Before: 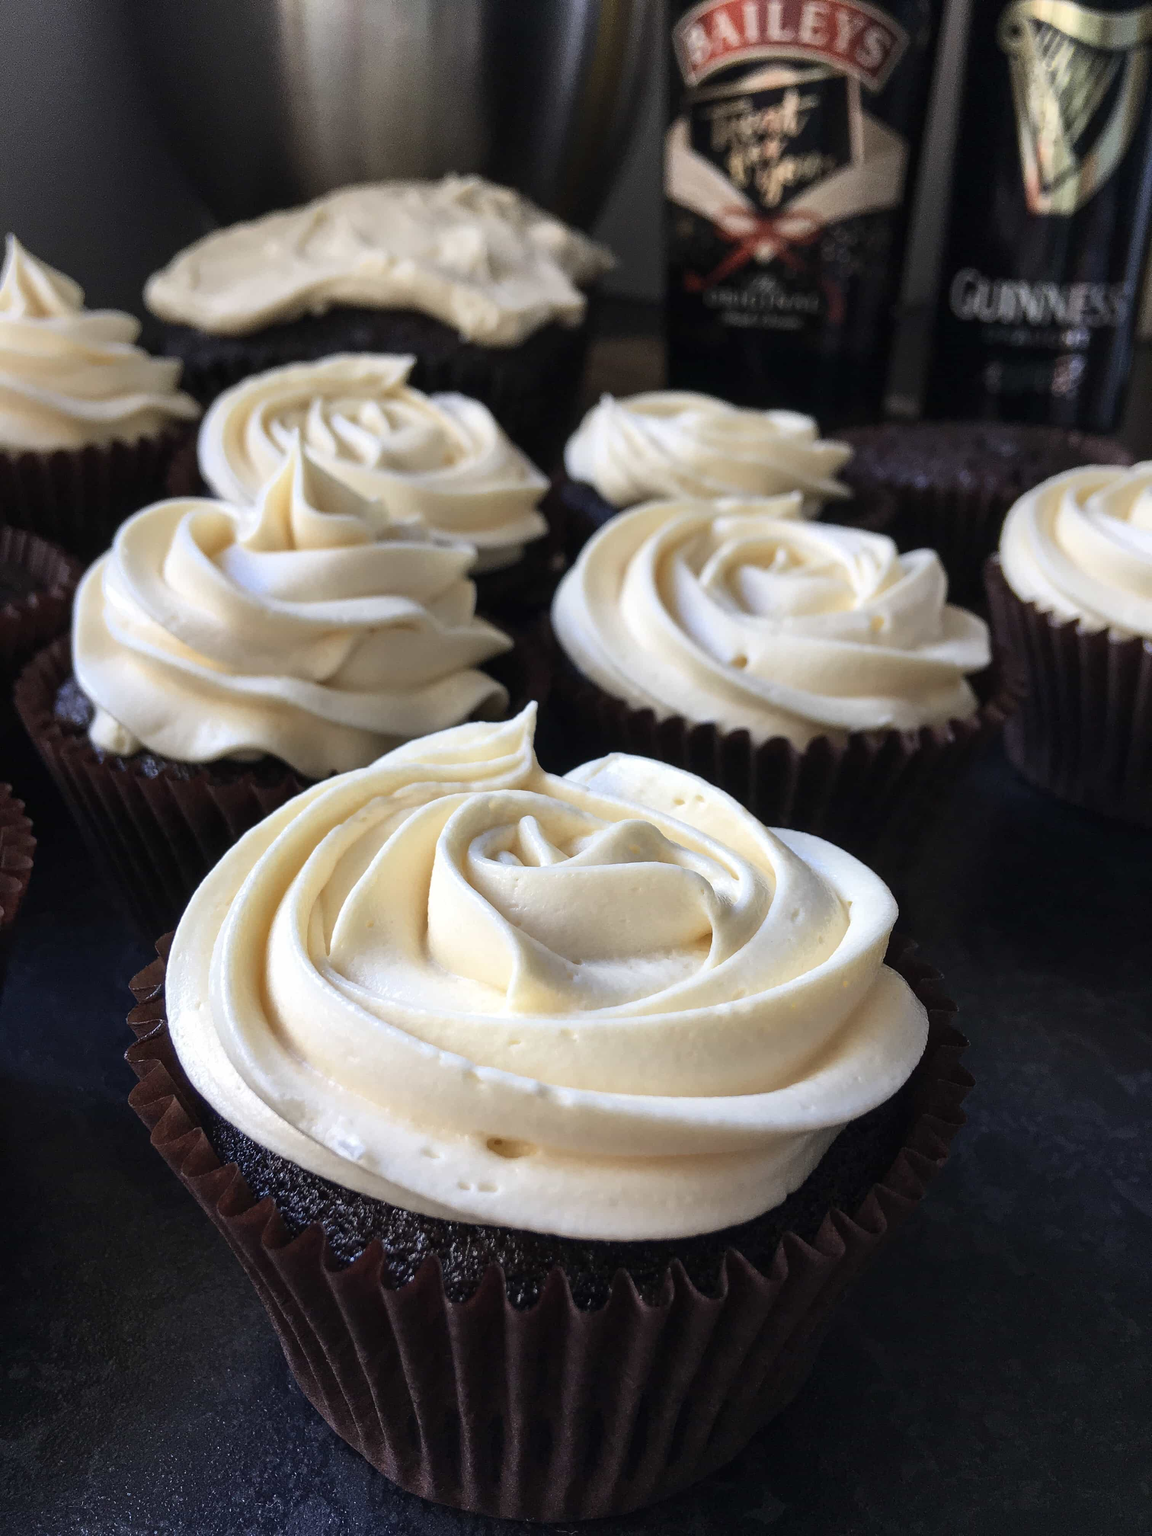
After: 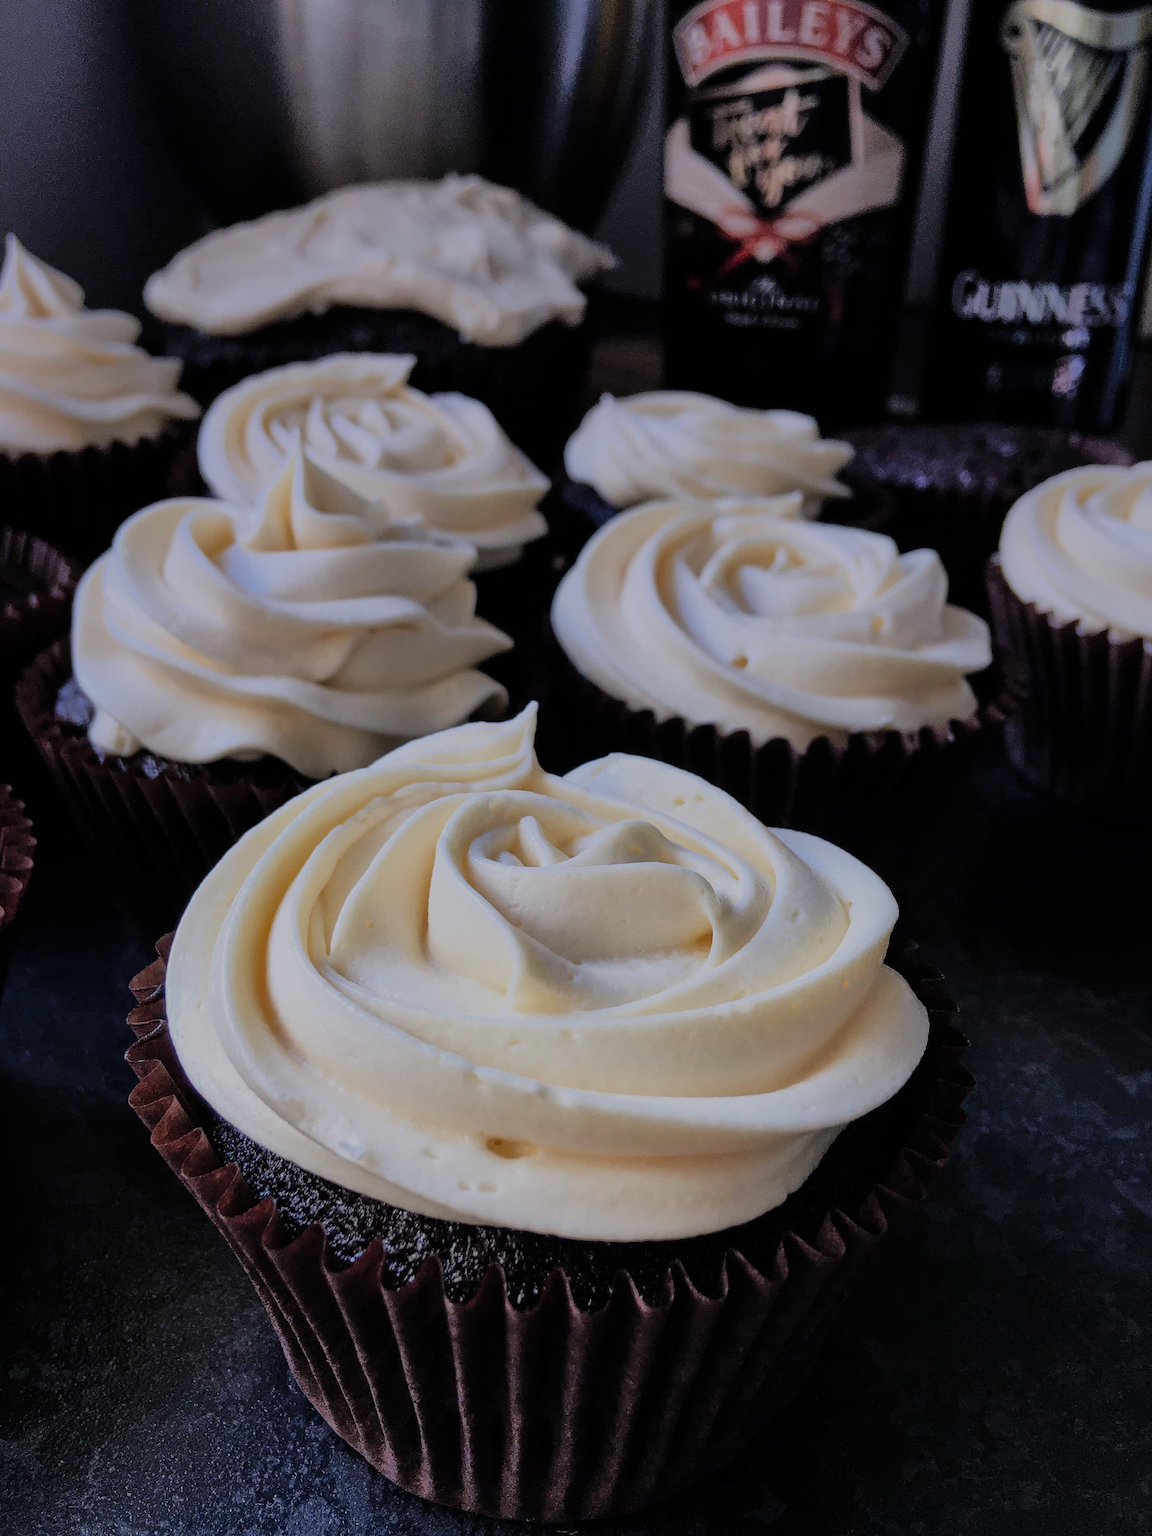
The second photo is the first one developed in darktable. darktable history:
filmic rgb: black relative exposure -6.98 EV, white relative exposure 5.63 EV, hardness 2.86
graduated density: hue 238.83°, saturation 50%
shadows and highlights: on, module defaults
